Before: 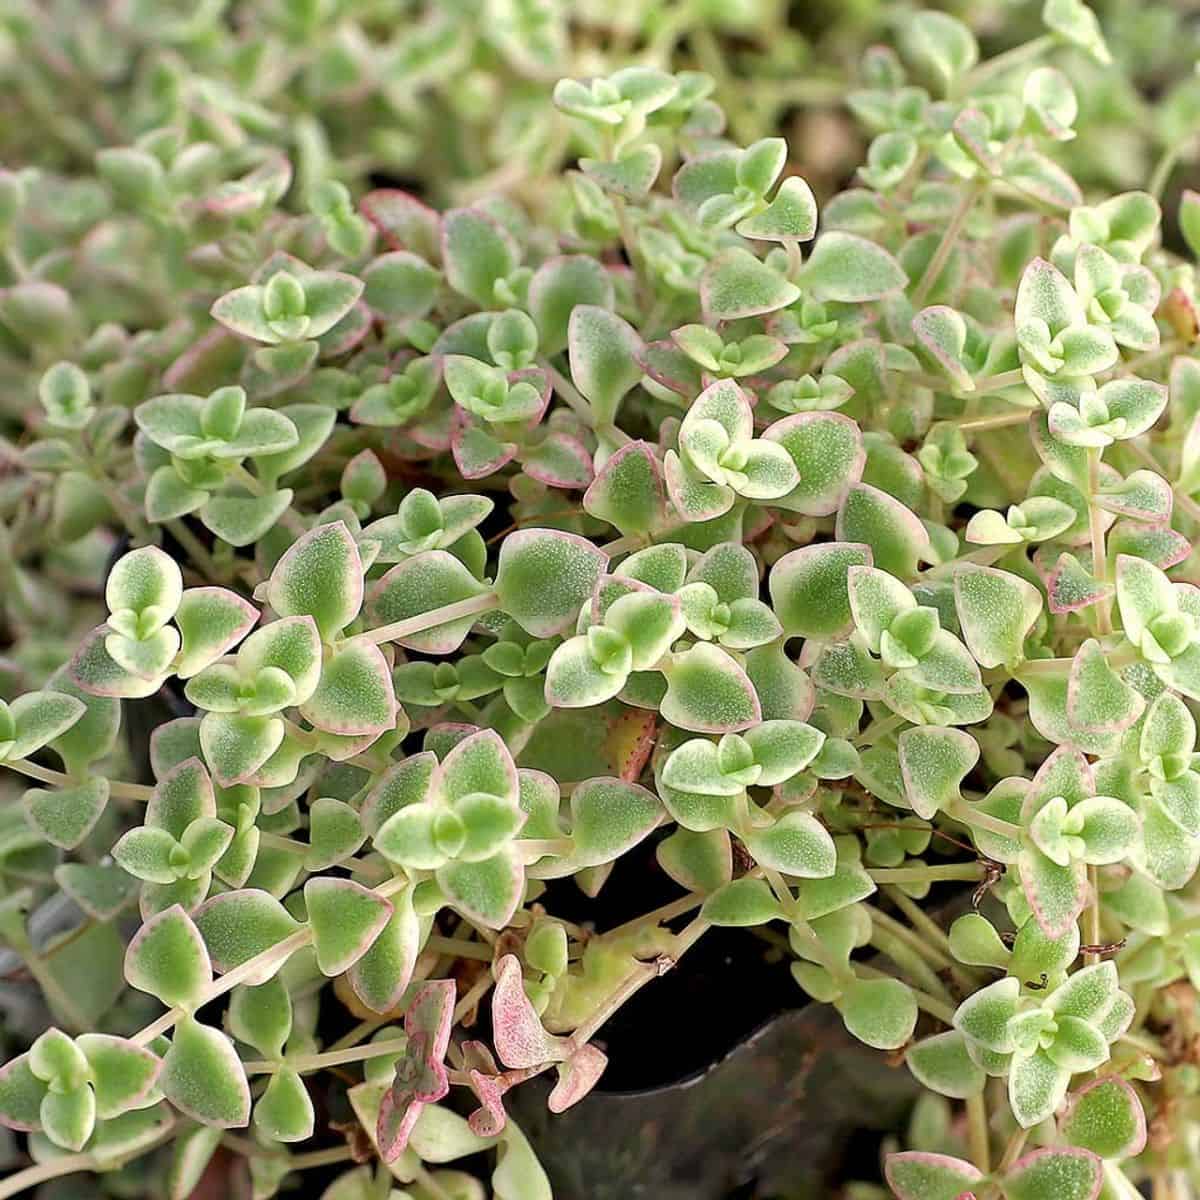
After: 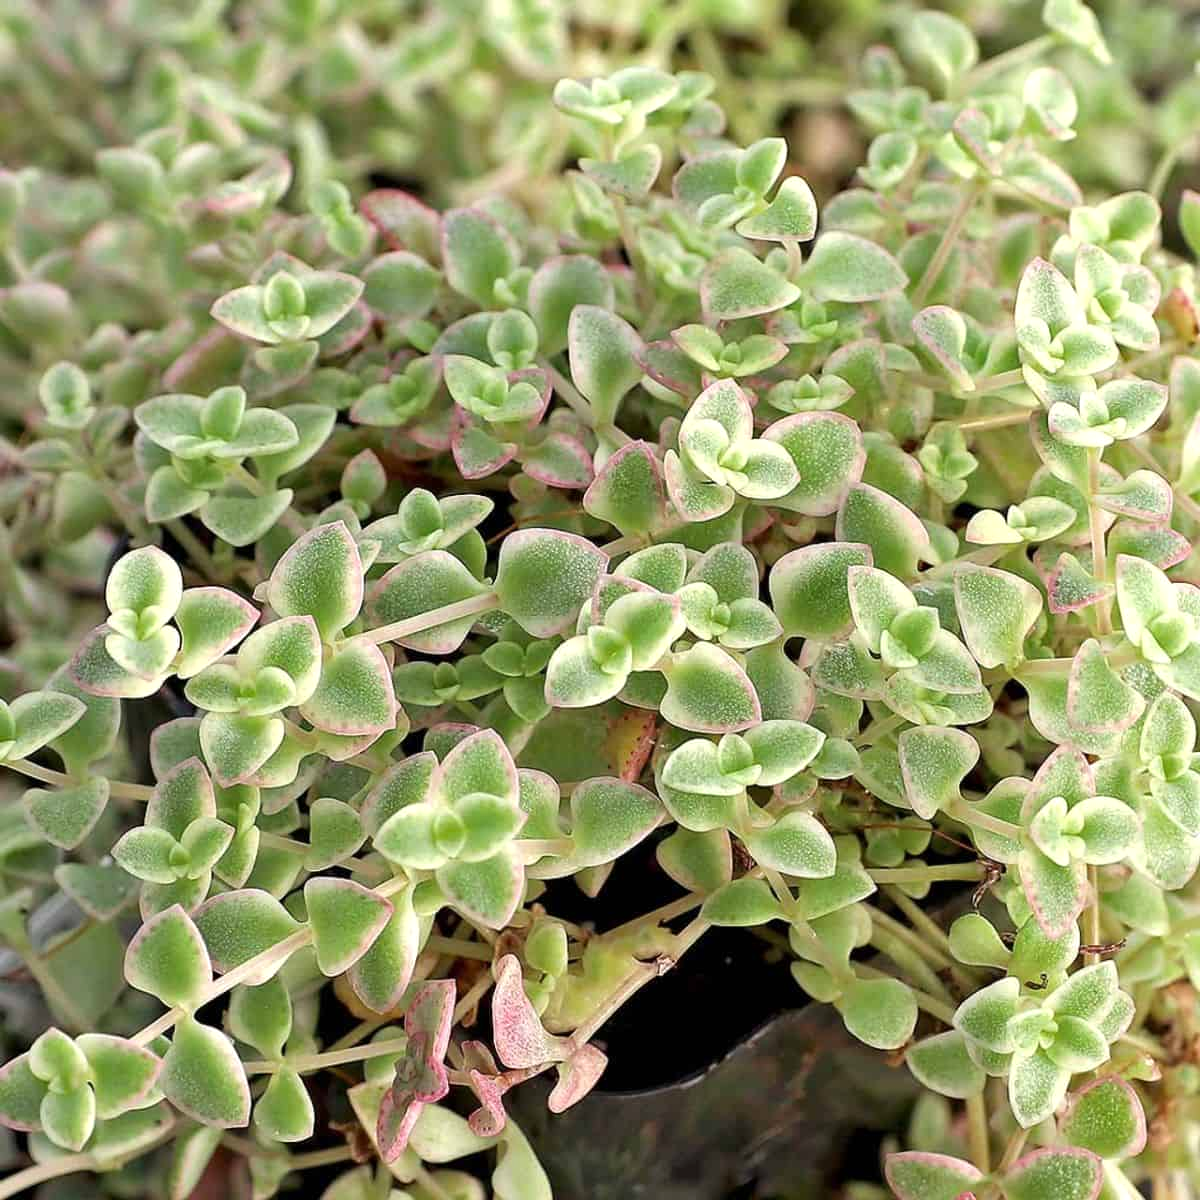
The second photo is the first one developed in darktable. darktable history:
exposure: exposure 0.125 EV, compensate exposure bias true, compensate highlight preservation false
